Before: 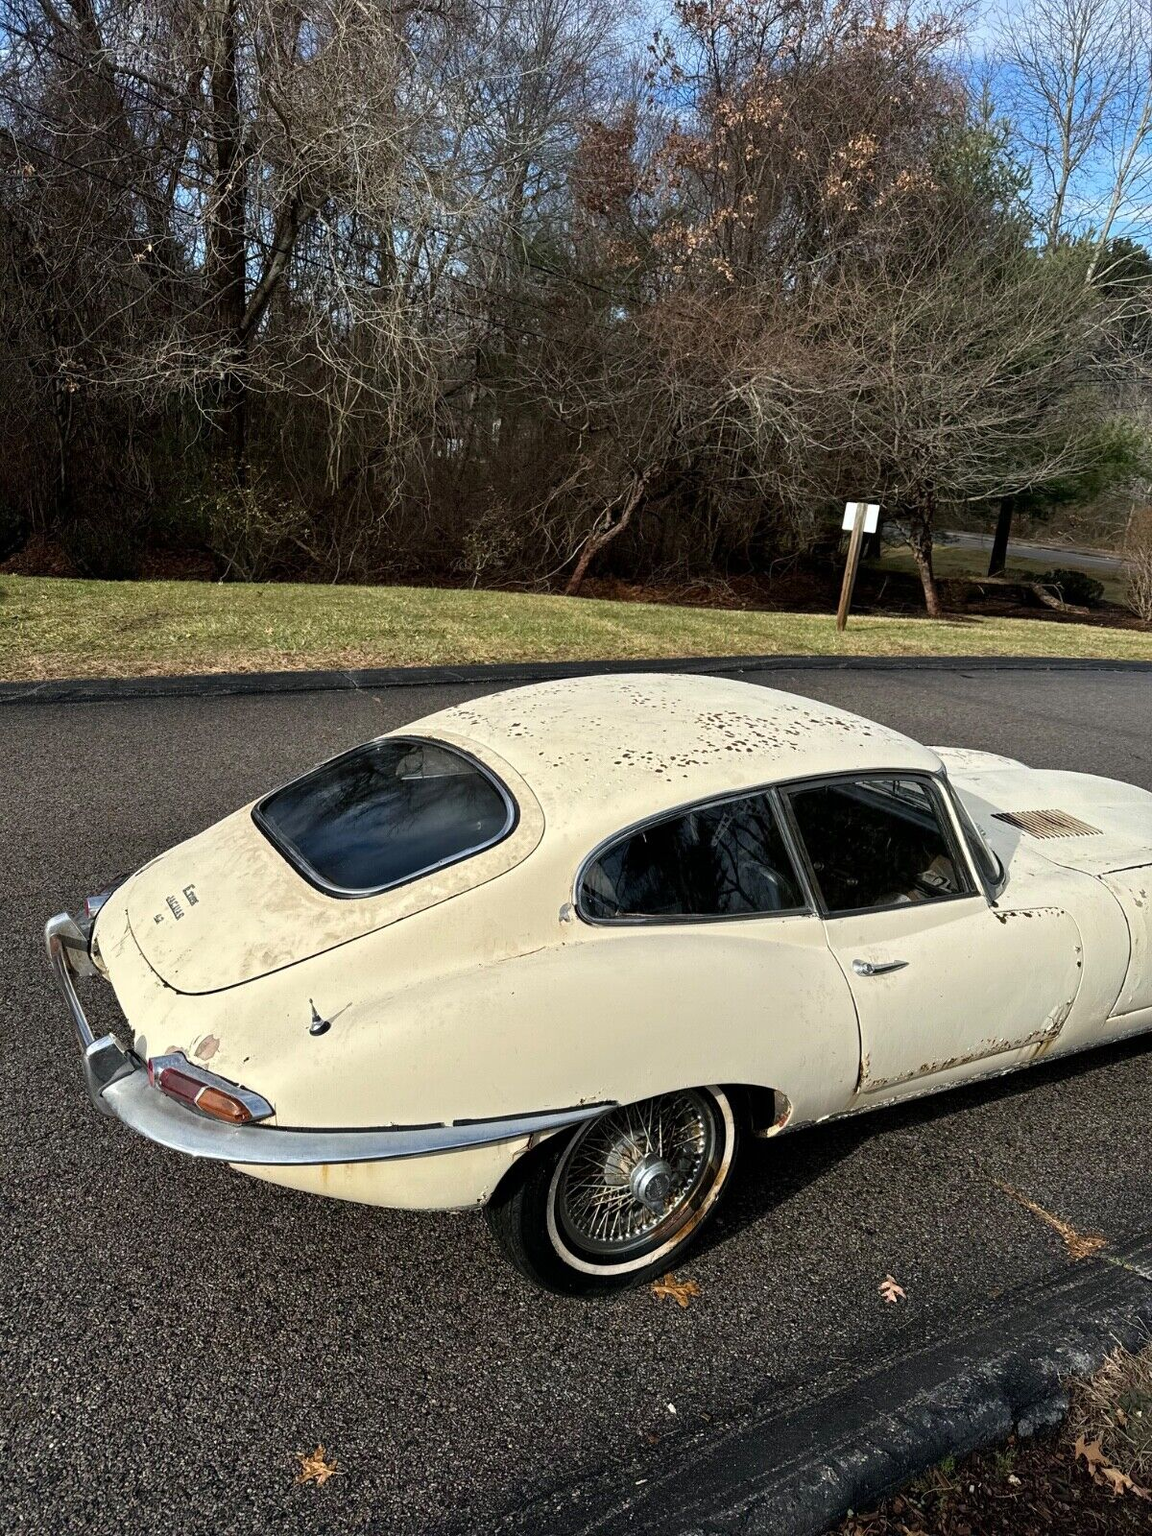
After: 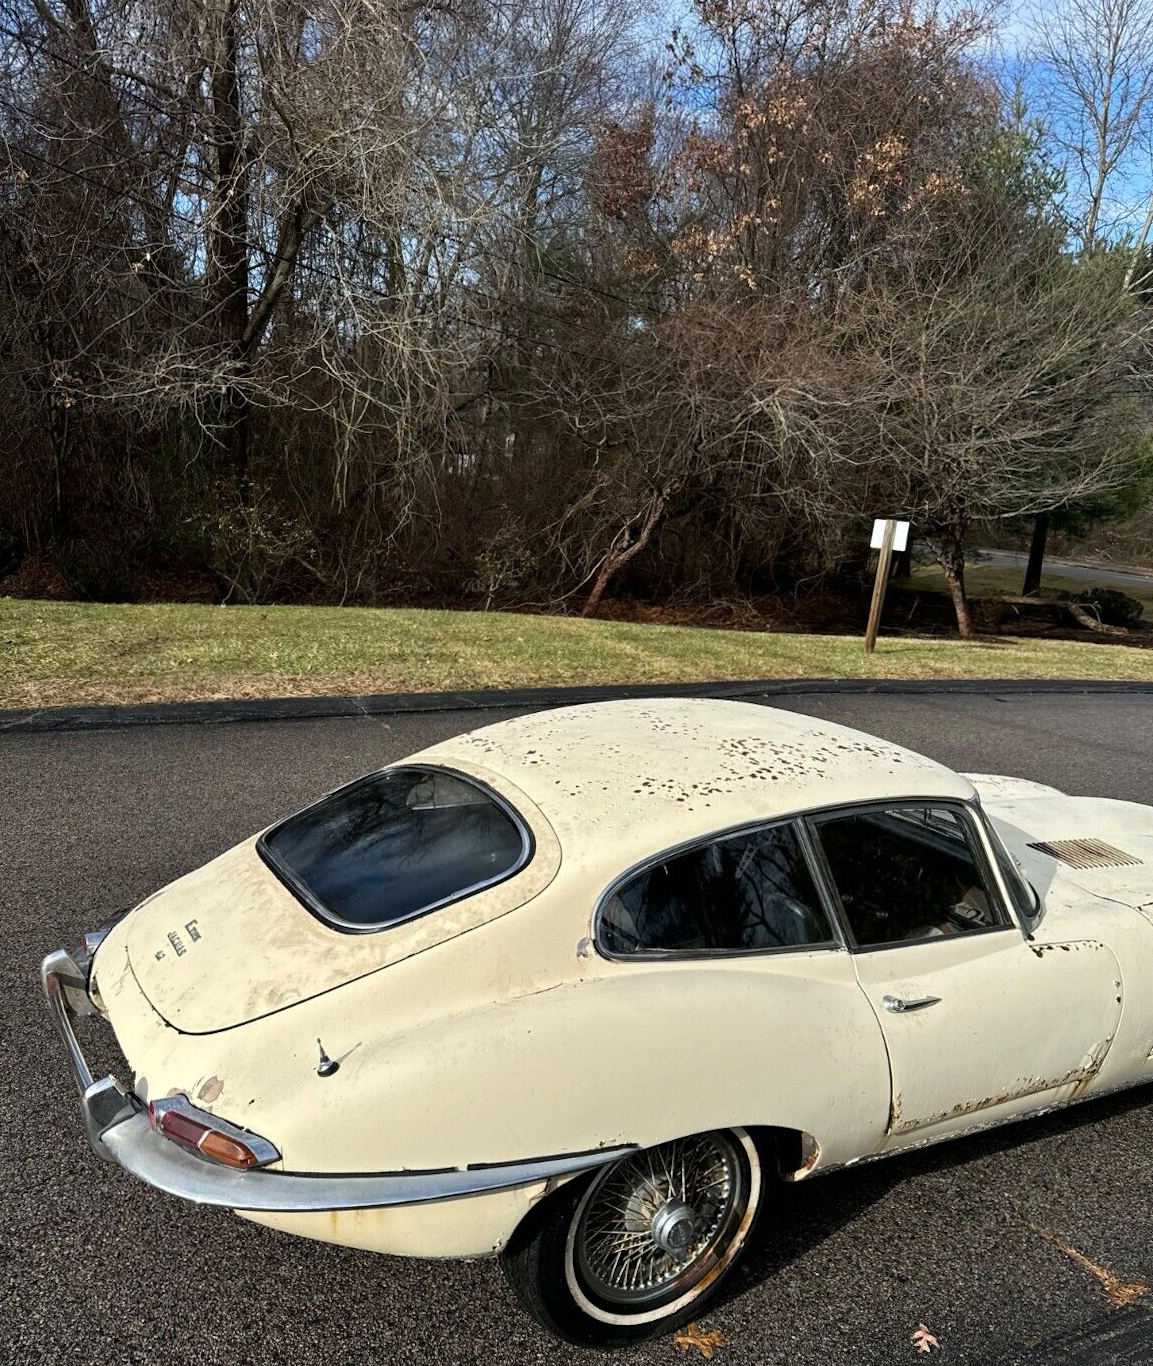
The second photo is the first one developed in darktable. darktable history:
exposure: exposure 0.02 EV, compensate highlight preservation false
crop and rotate: angle 0.2°, left 0.275%, right 3.127%, bottom 14.18%
white balance: red 1, blue 1
